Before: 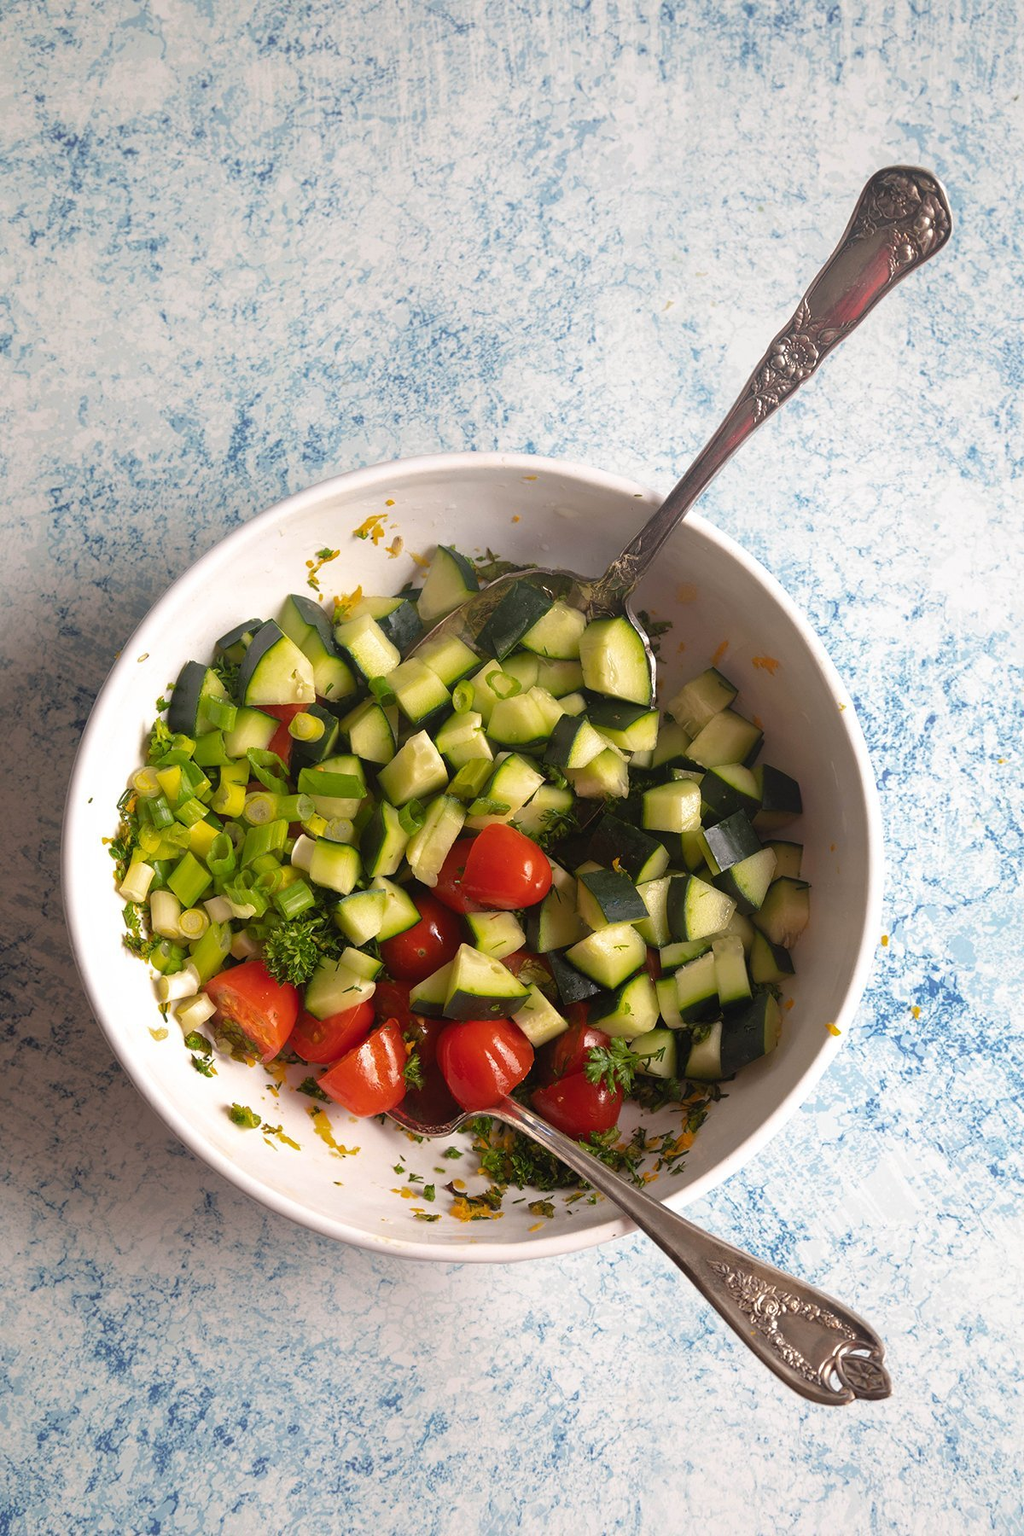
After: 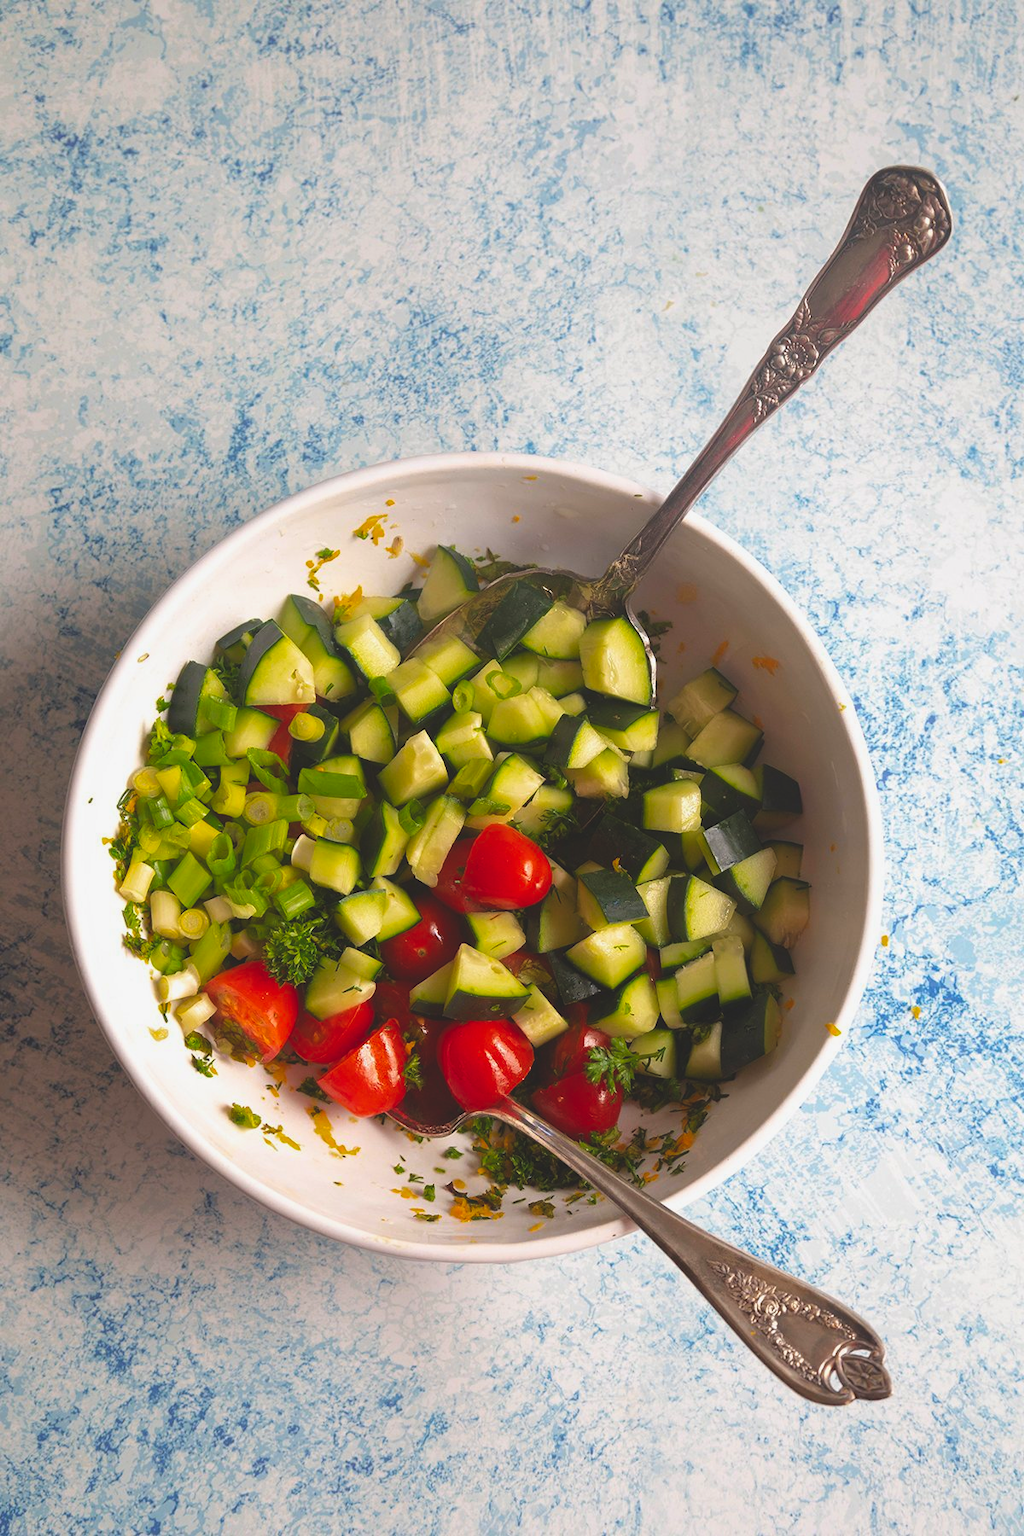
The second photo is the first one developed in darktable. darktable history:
color correction: saturation 1.32
exposure: black level correction -0.015, exposure -0.125 EV, compensate highlight preservation false
